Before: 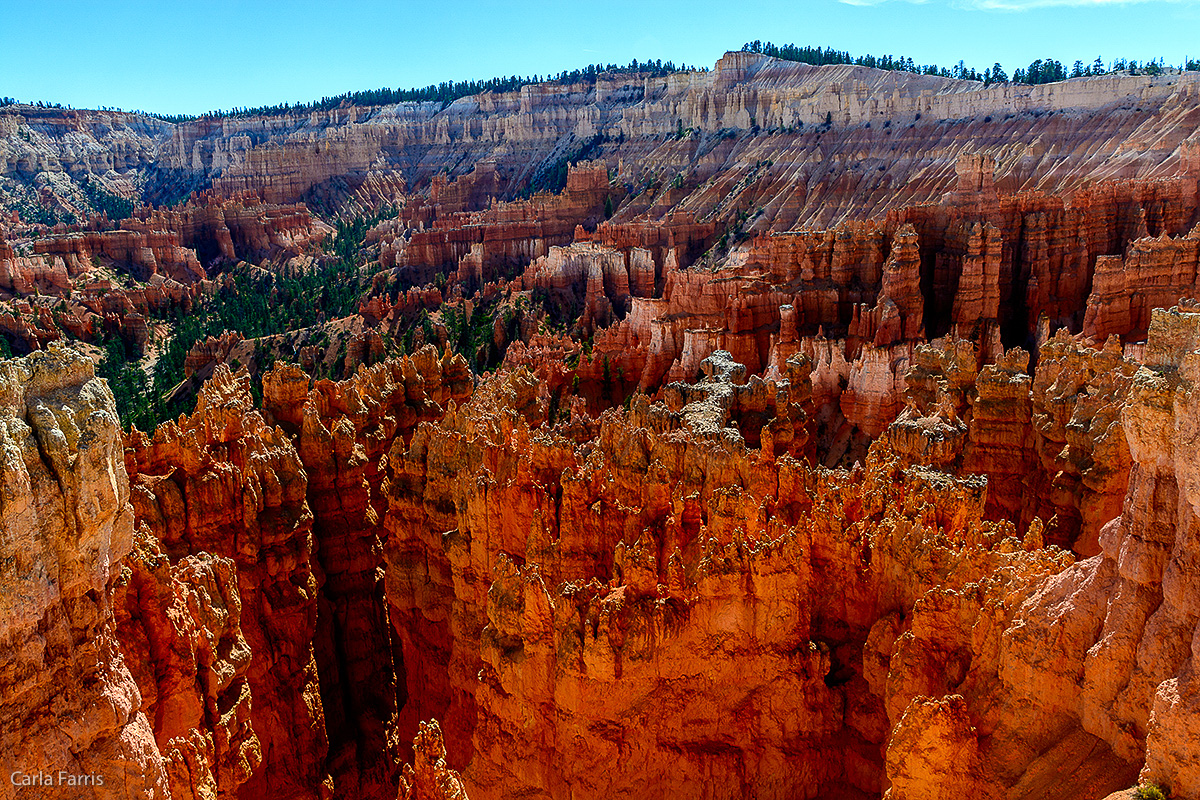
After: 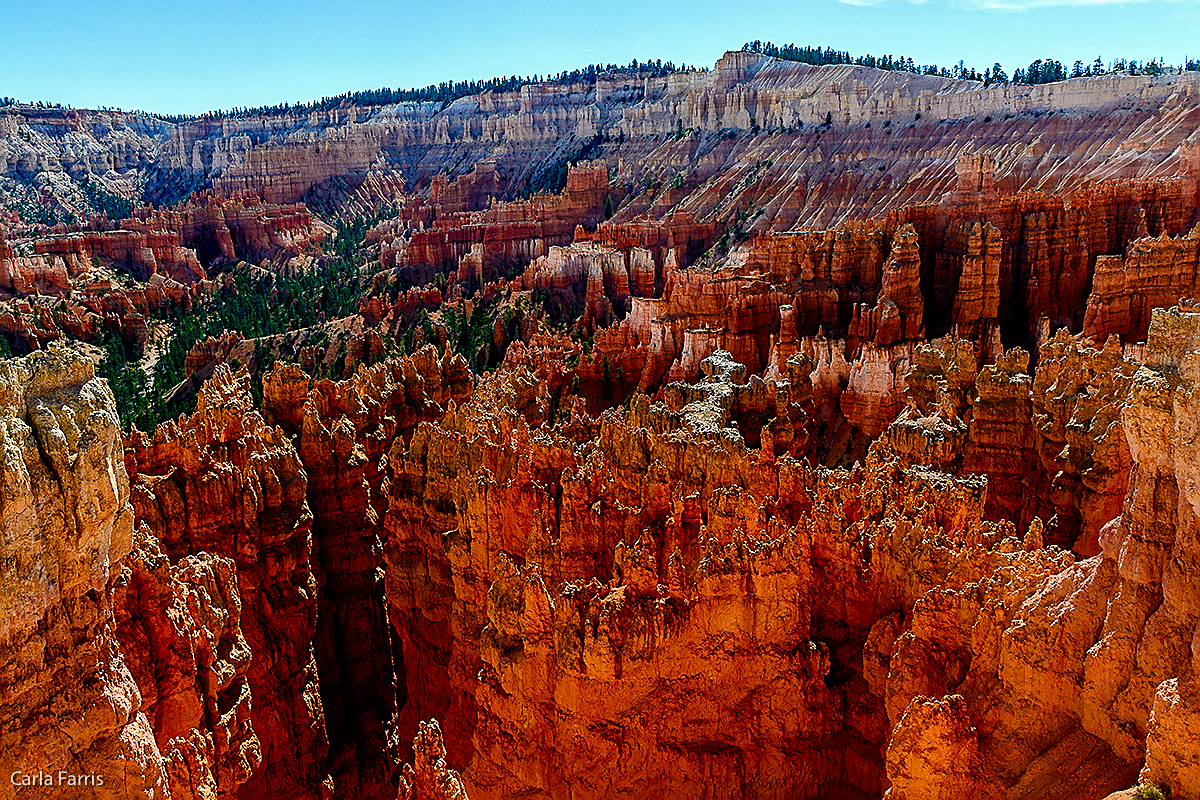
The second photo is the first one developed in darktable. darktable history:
color balance rgb: perceptual saturation grading › global saturation 20%, perceptual saturation grading › highlights -25%, perceptual saturation grading › shadows 50%, global vibrance -25%
sharpen: on, module defaults
